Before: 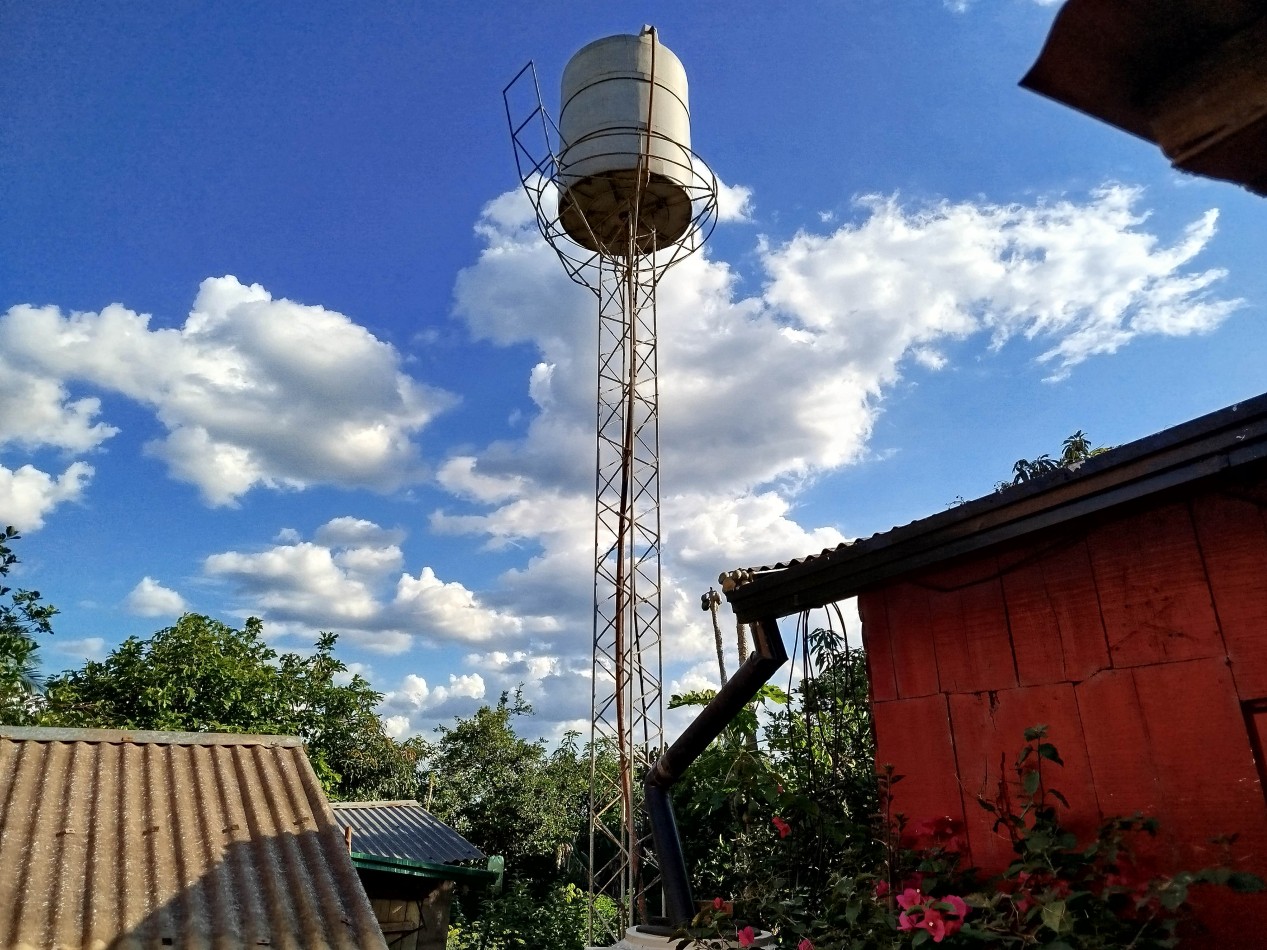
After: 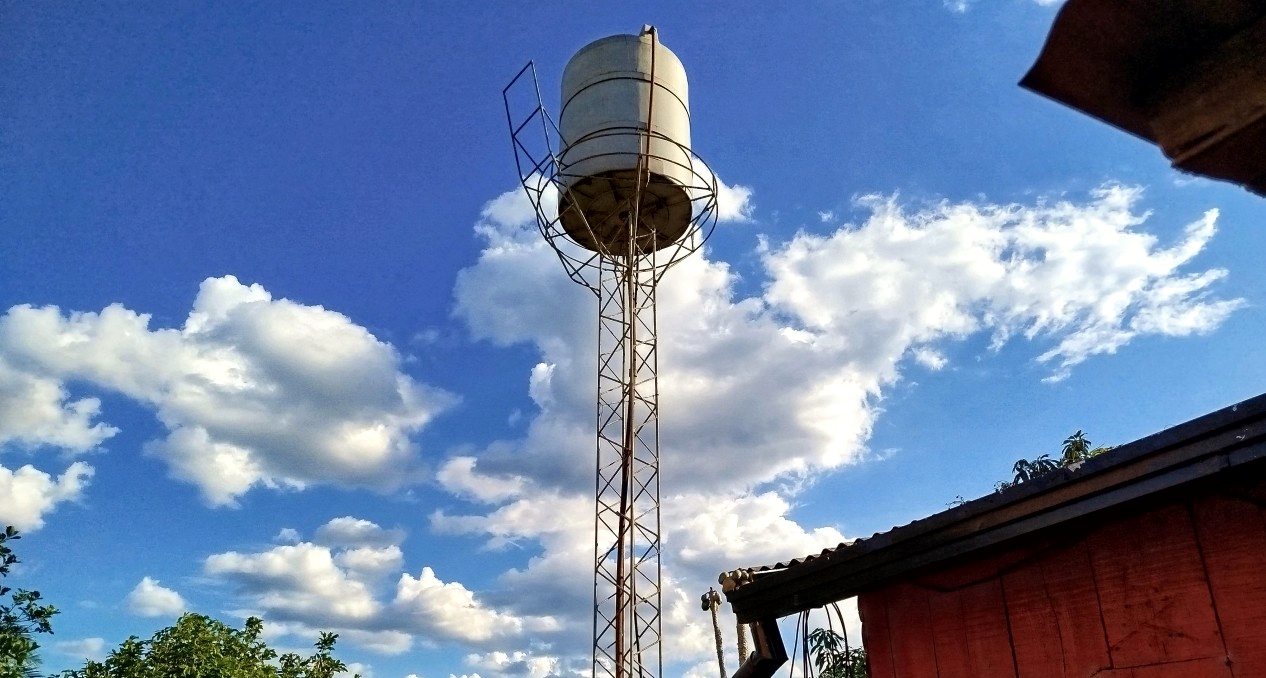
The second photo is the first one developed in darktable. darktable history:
local contrast: mode bilateral grid, contrast 20, coarseness 50, detail 120%, midtone range 0.2
color calibration: x 0.342, y 0.355, temperature 5146 K
crop: bottom 28.576%
velvia: on, module defaults
color correction: highlights a* -0.182, highlights b* -0.124
